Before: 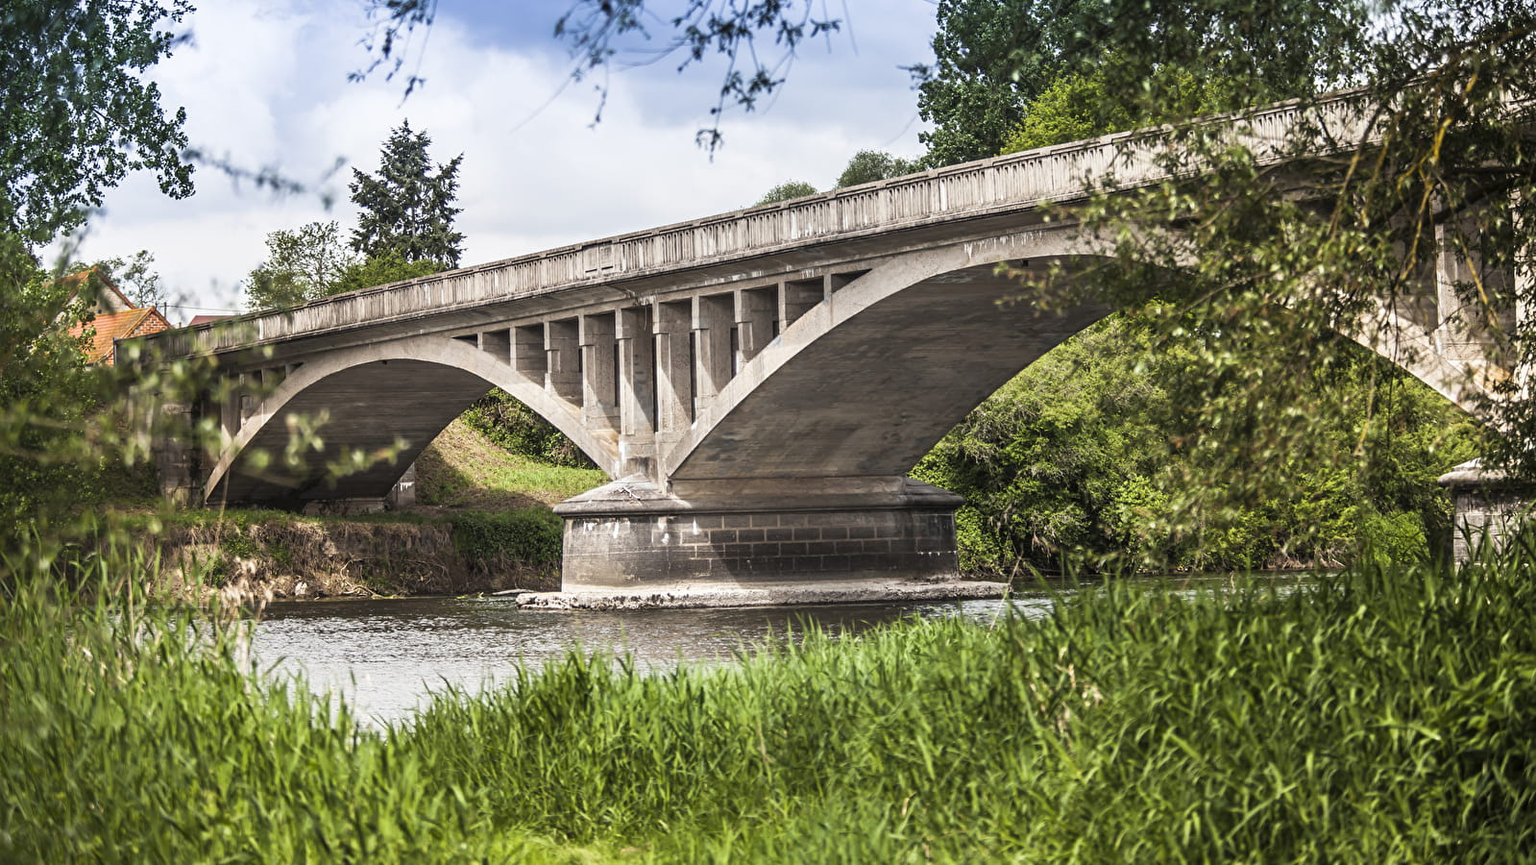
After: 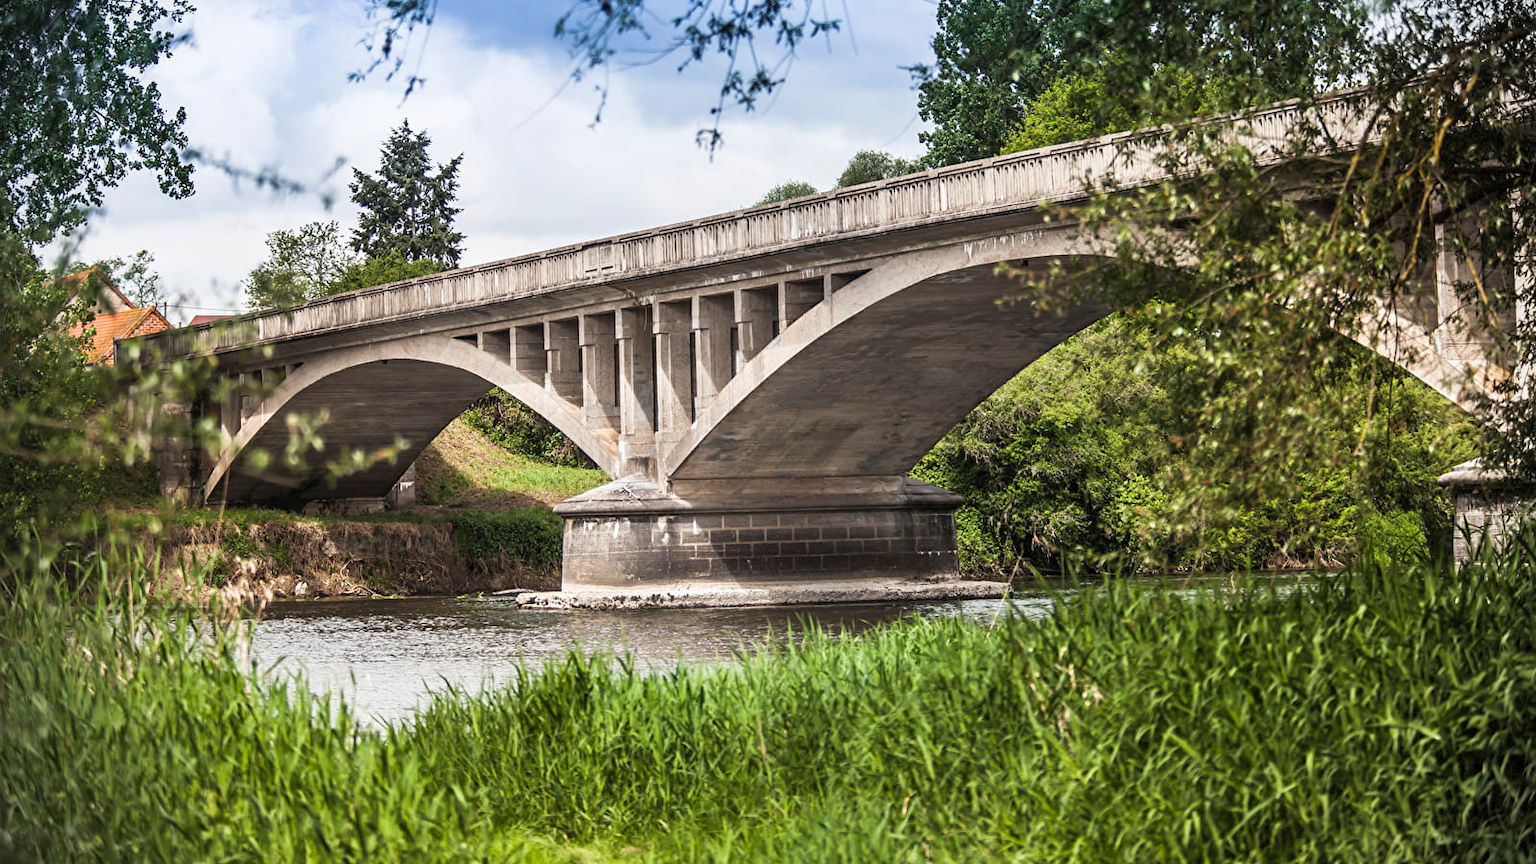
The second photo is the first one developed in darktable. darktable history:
exposure: exposure 0 EV, compensate highlight preservation false
vignetting: brightness -0.266, dithering 8-bit output
